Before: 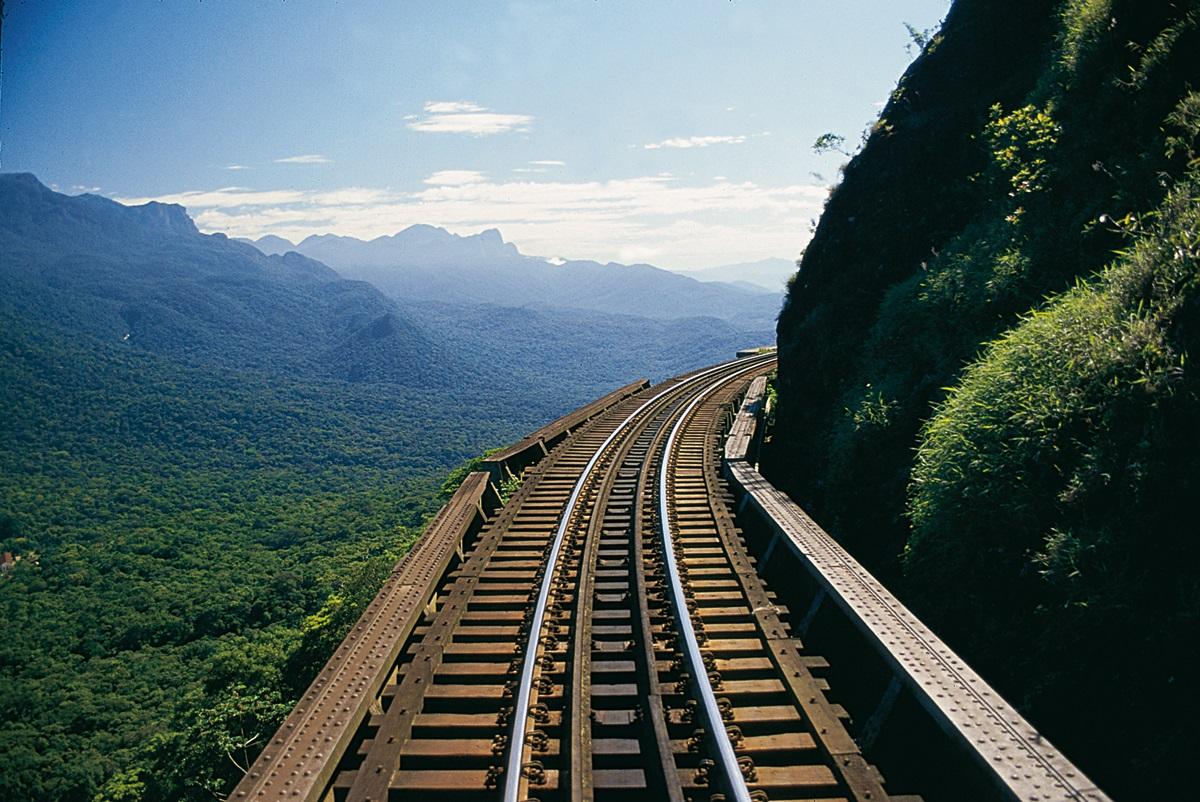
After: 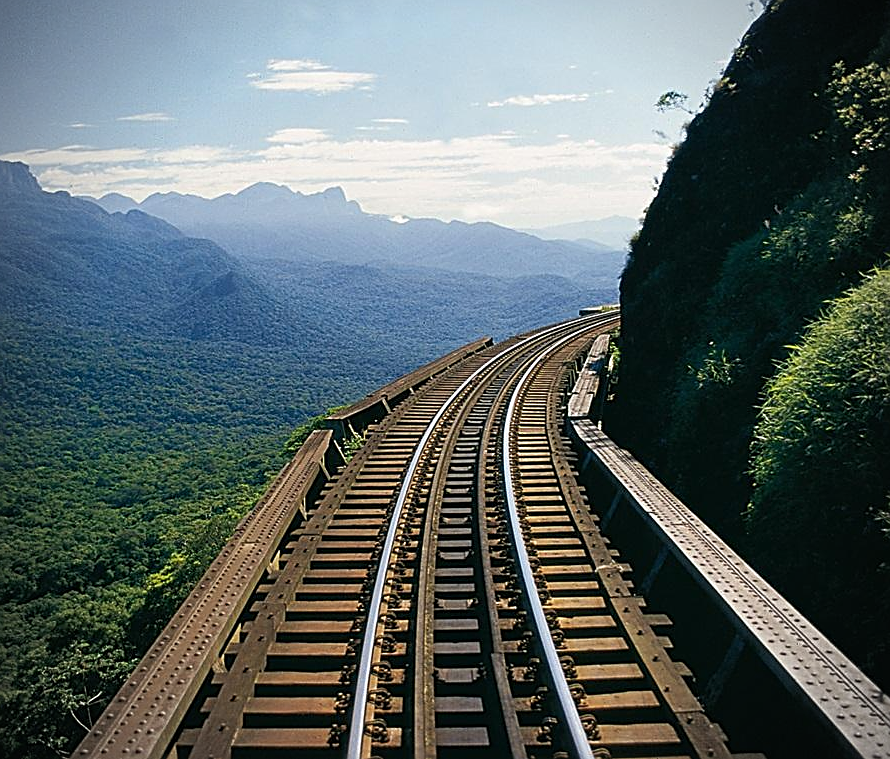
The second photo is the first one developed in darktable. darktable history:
vignetting: on, module defaults
crop and rotate: left 13.15%, top 5.251%, right 12.609%
sharpen: on, module defaults
